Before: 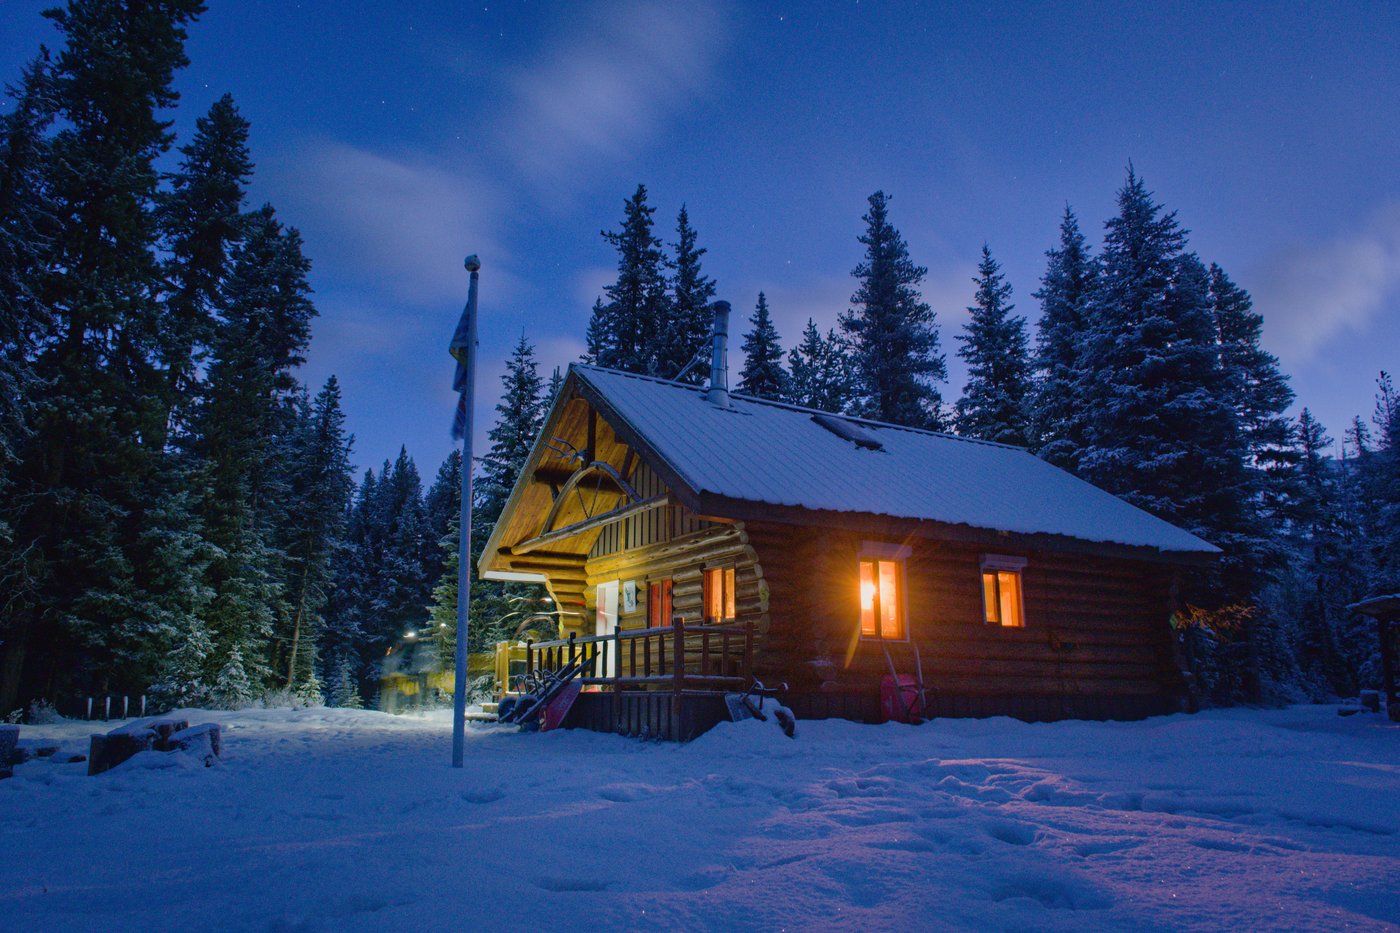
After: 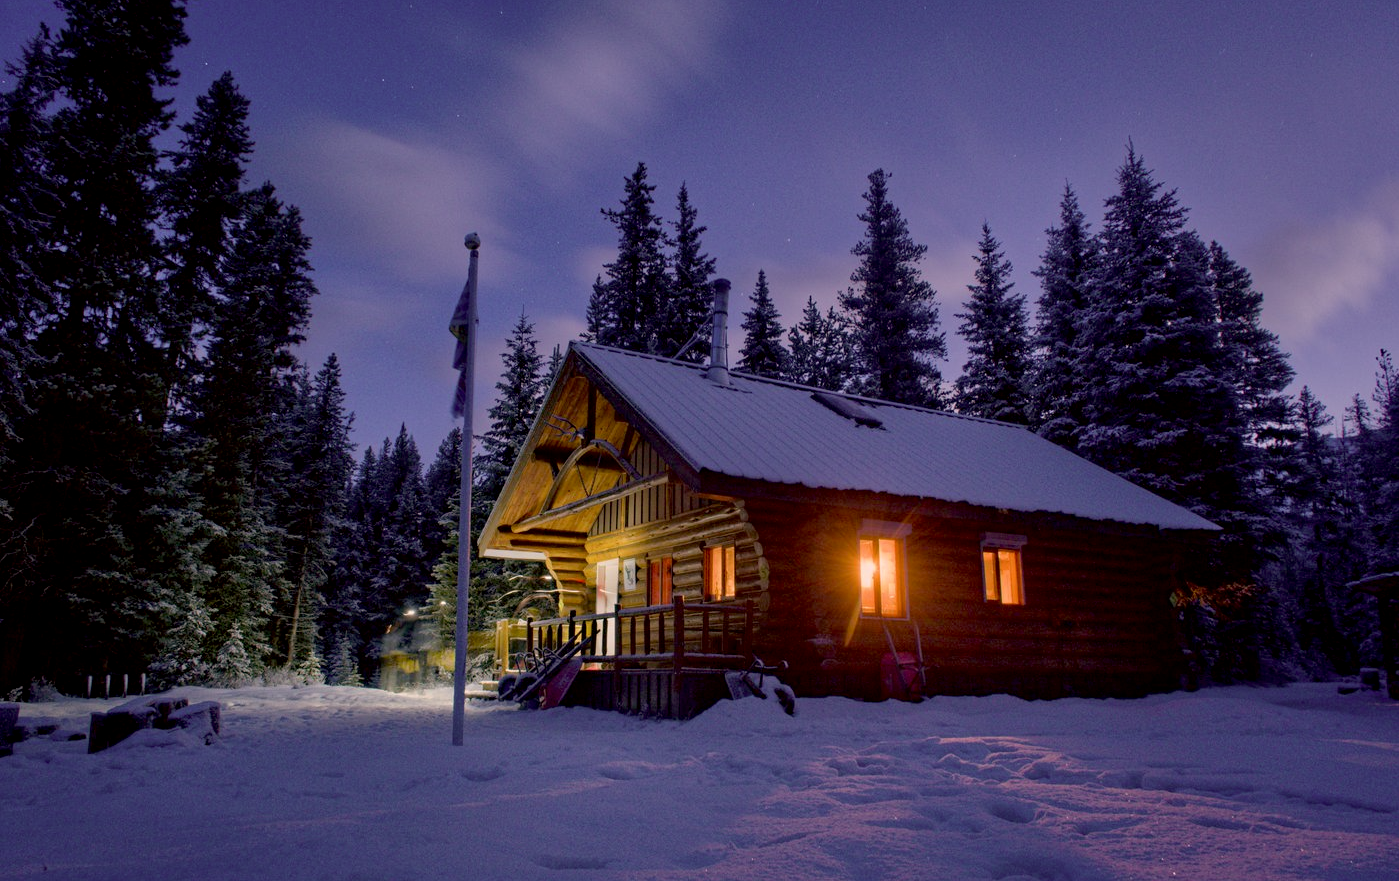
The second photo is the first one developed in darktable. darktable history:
exposure: black level correction 0.011, compensate highlight preservation false
crop and rotate: top 2.479%, bottom 3.018%
color correction: highlights a* 10.21, highlights b* 9.79, shadows a* 8.61, shadows b* 7.88, saturation 0.8
